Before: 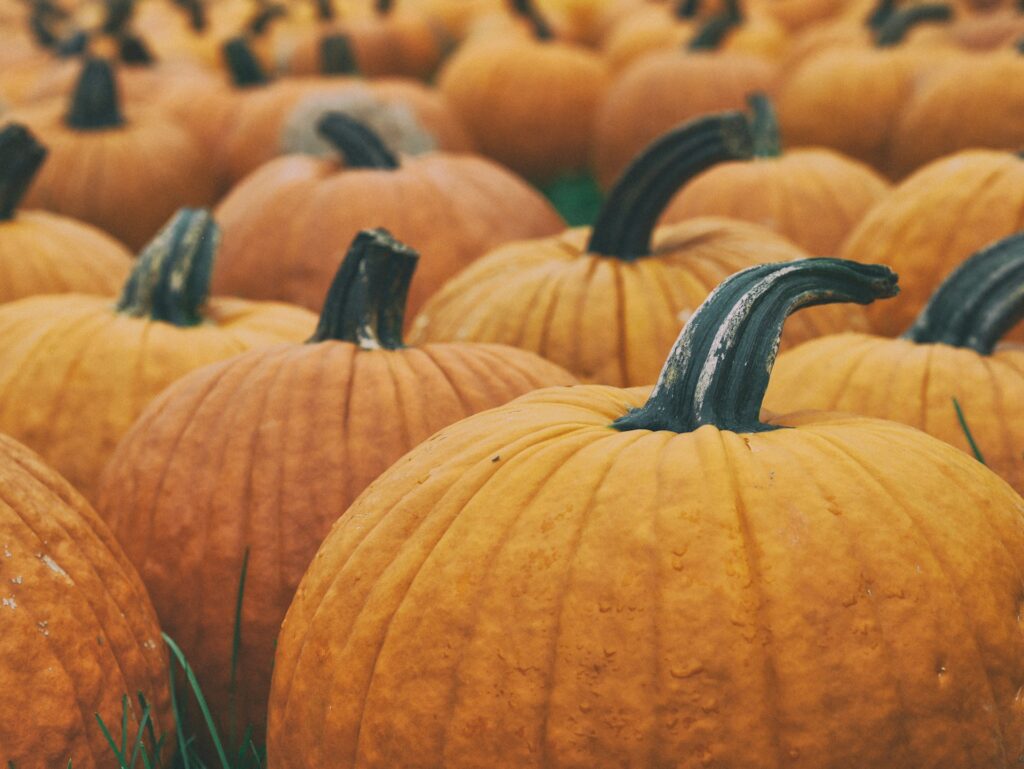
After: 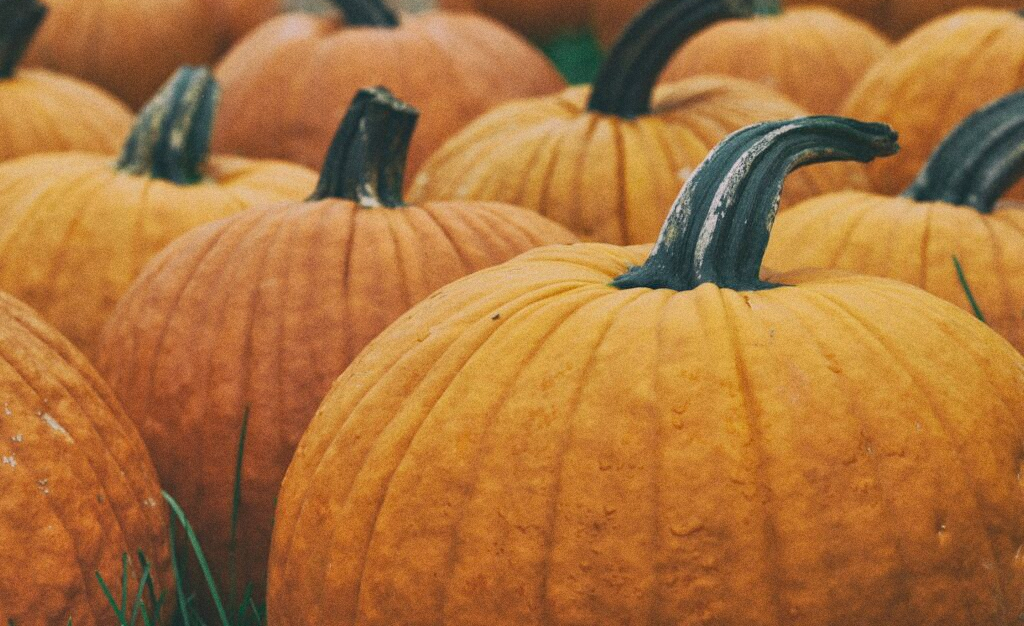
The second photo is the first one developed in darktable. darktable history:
haze removal: strength 0.1, compatibility mode true, adaptive false
crop and rotate: top 18.507%
grain: coarseness 0.09 ISO
